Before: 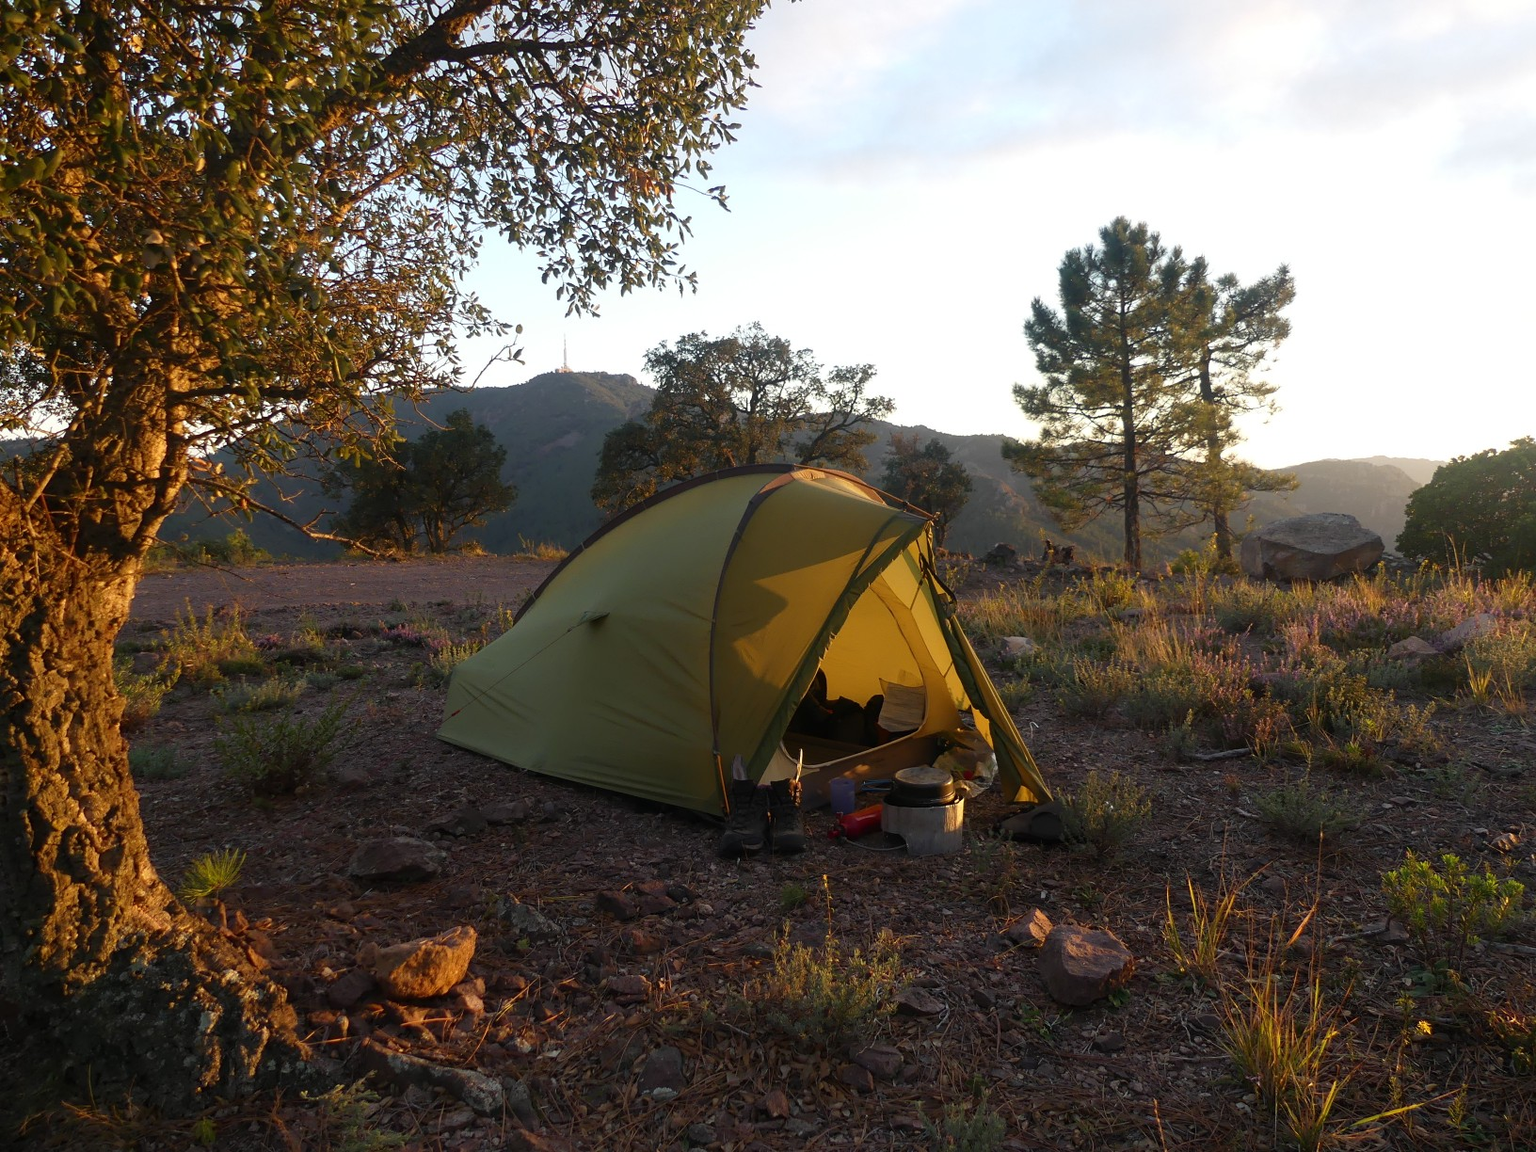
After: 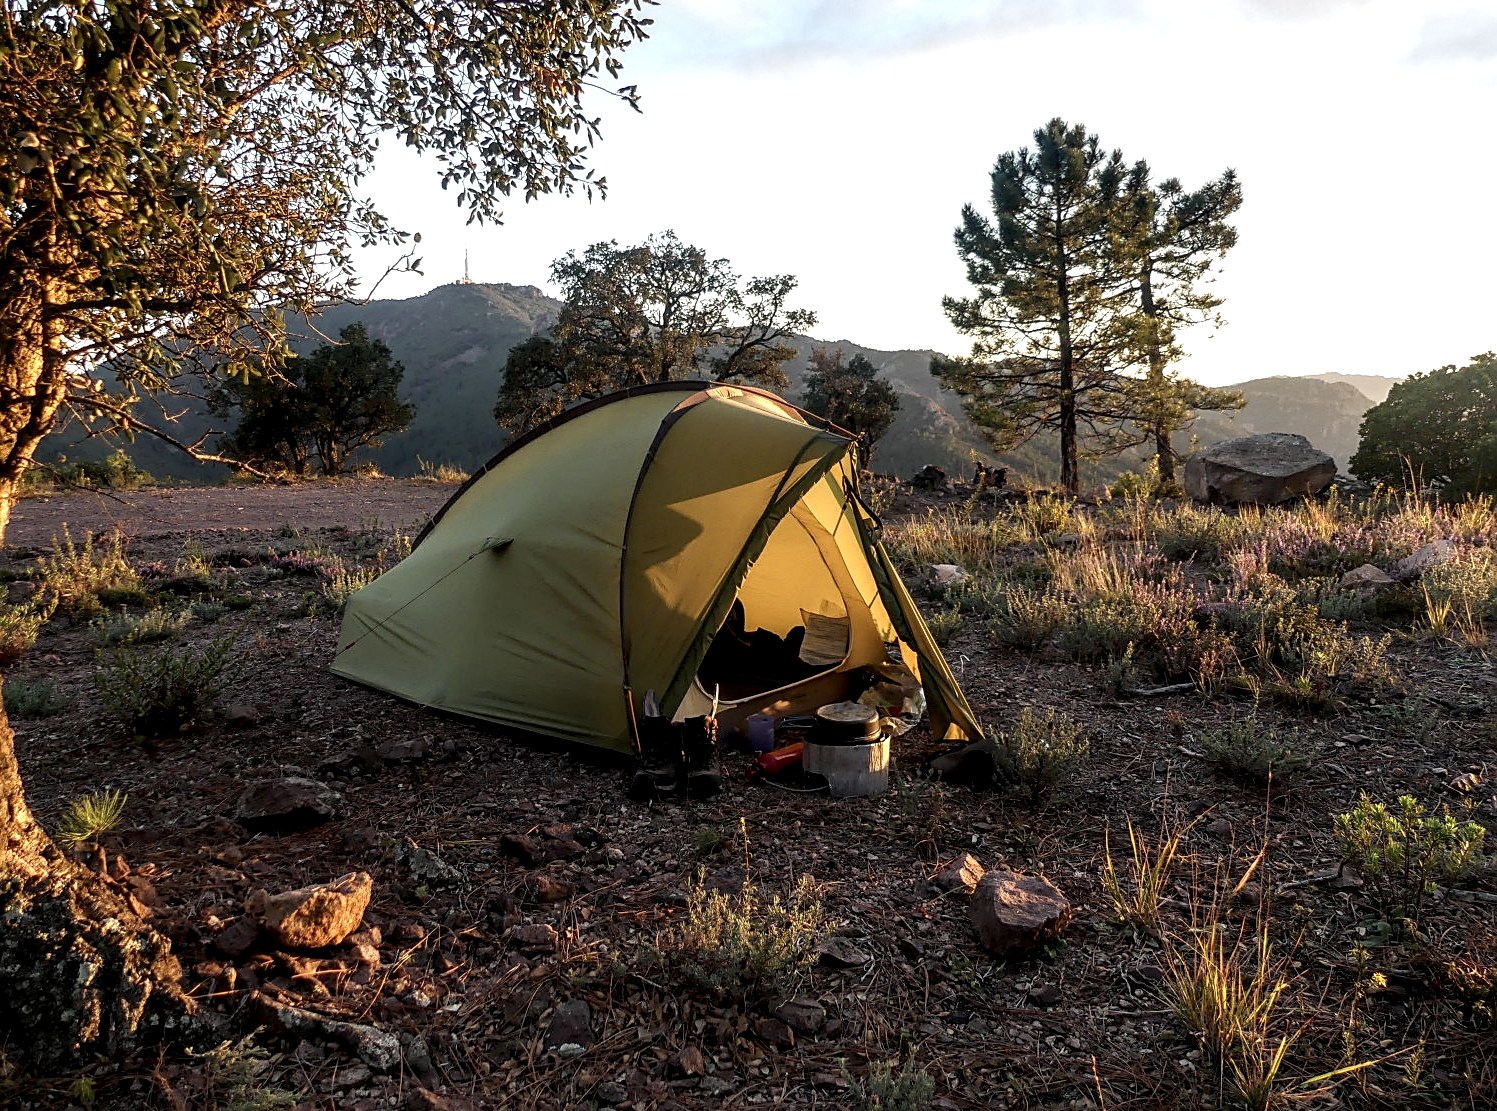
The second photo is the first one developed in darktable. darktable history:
sharpen: on, module defaults
local contrast: detail 203%
crop and rotate: left 8.262%, top 9.226%
